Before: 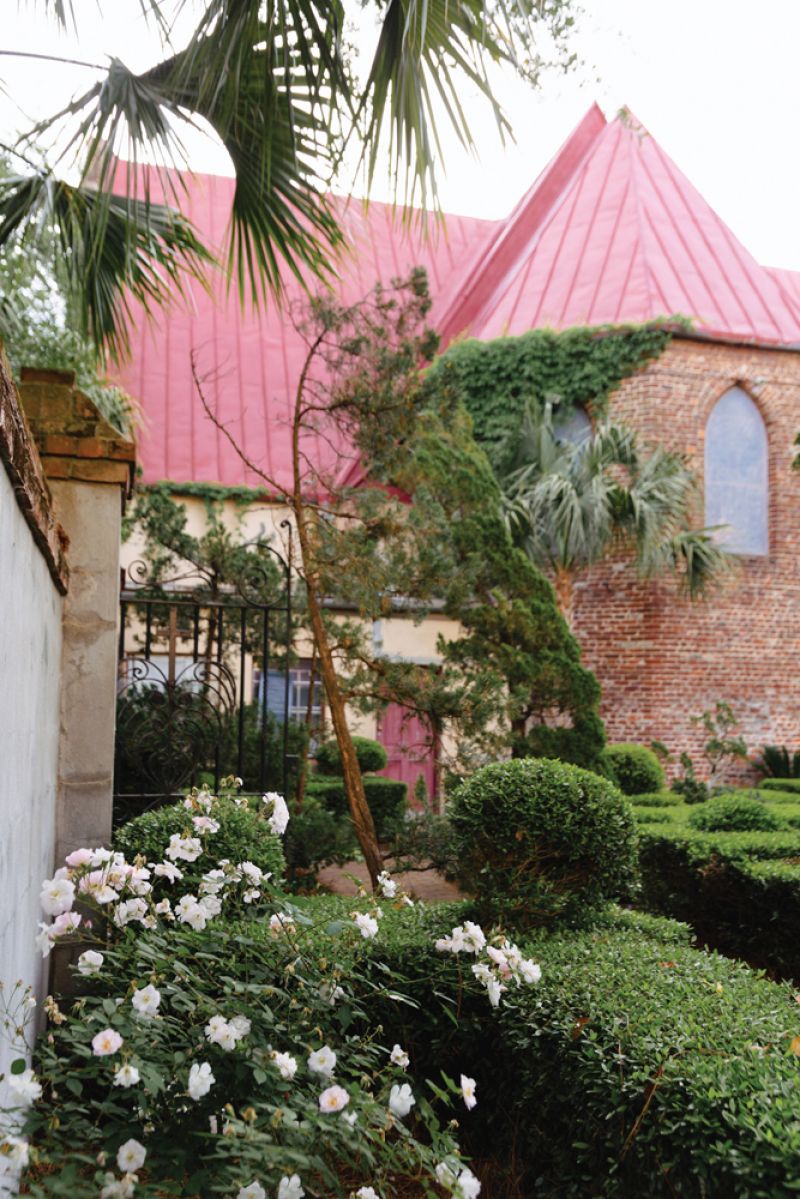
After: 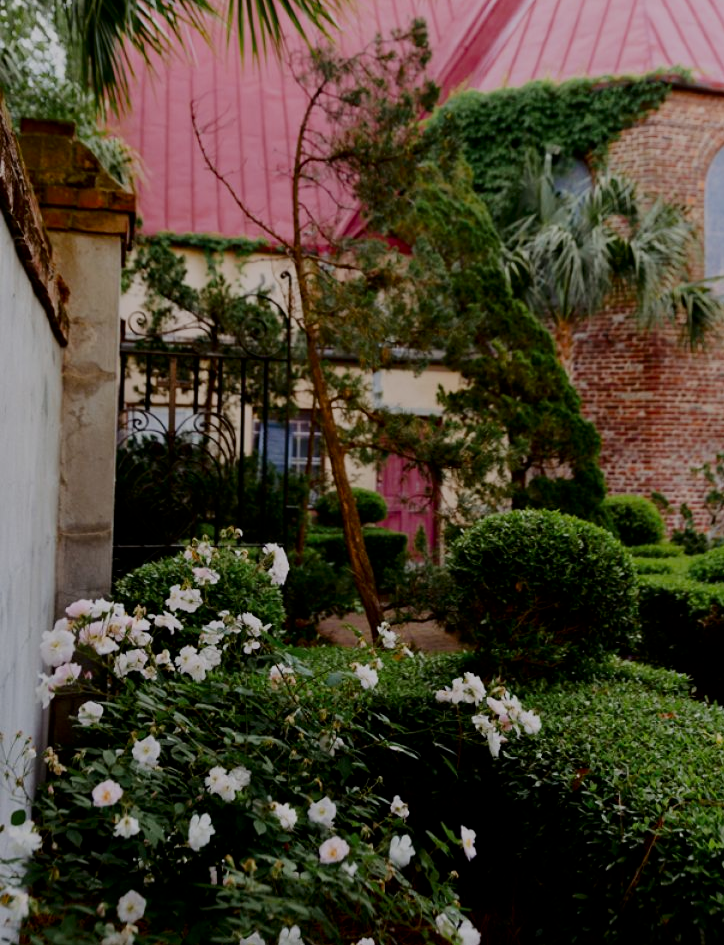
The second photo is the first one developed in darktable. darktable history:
crop: top 20.836%, right 9.44%, bottom 0.273%
contrast brightness saturation: contrast 0.126, brightness -0.24, saturation 0.135
filmic rgb: black relative exposure -6.99 EV, white relative exposure 5.68 EV, hardness 2.86
